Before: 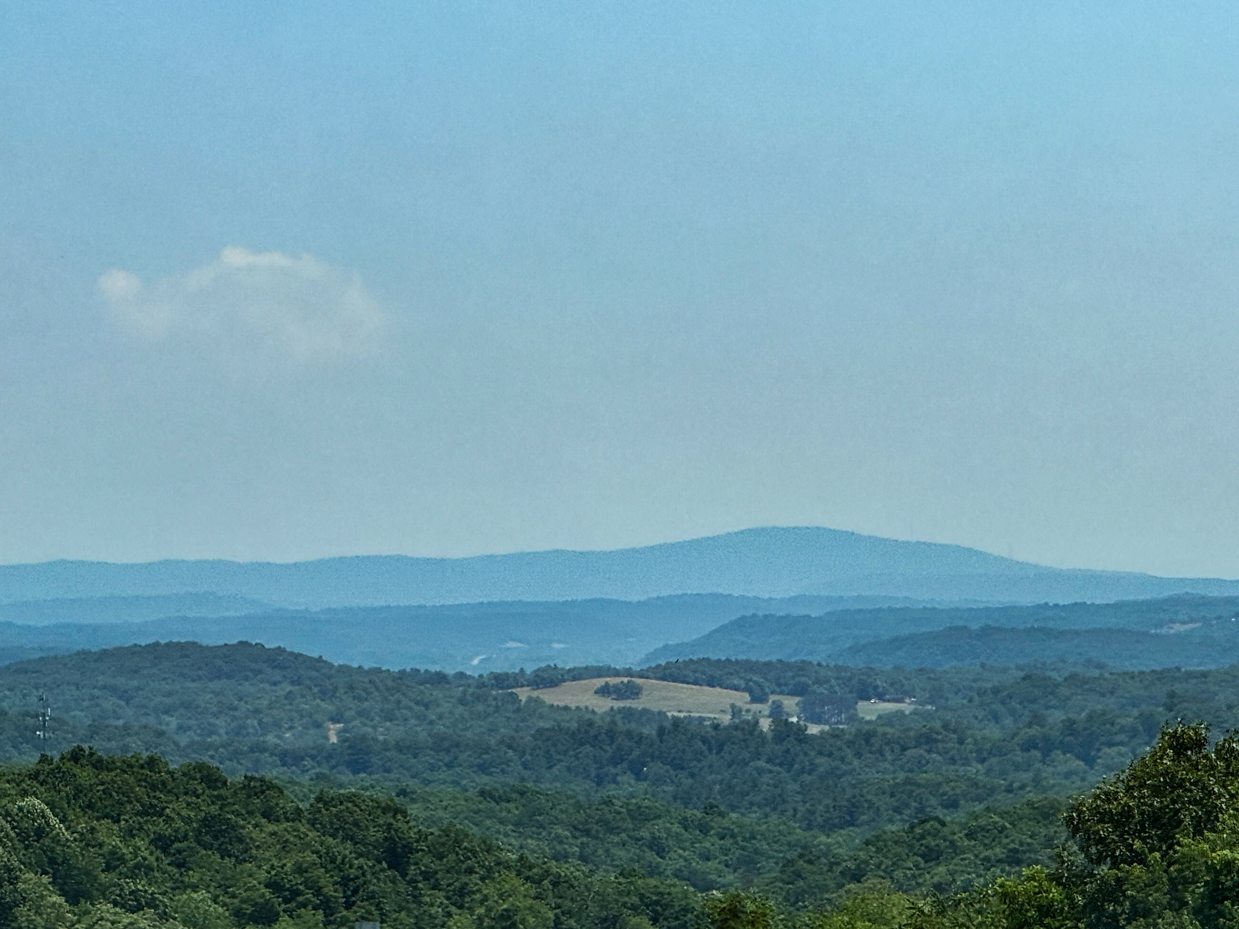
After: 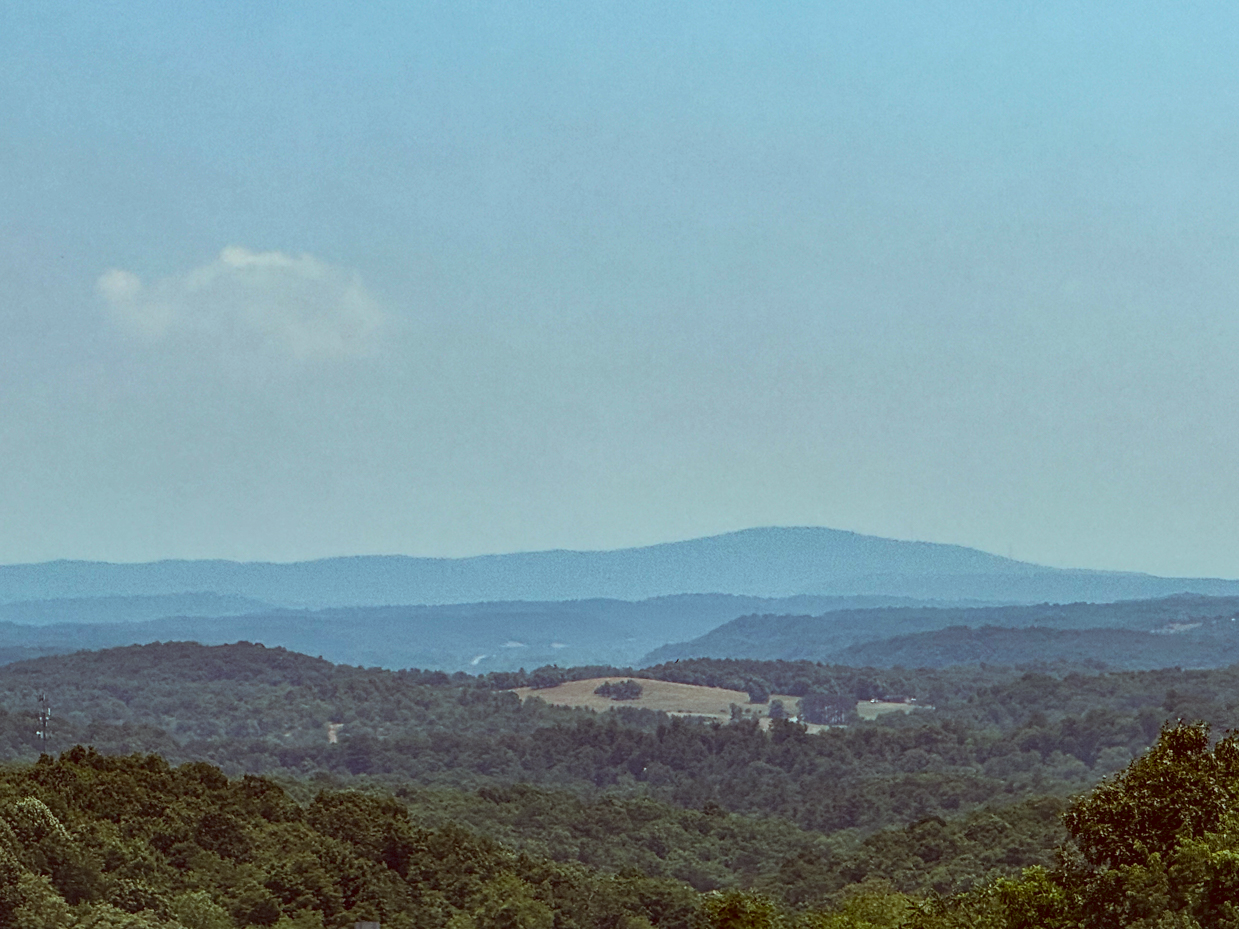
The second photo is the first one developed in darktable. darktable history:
color correction: highlights a* -6.99, highlights b* -0.157, shadows a* 20.65, shadows b* 11.35
